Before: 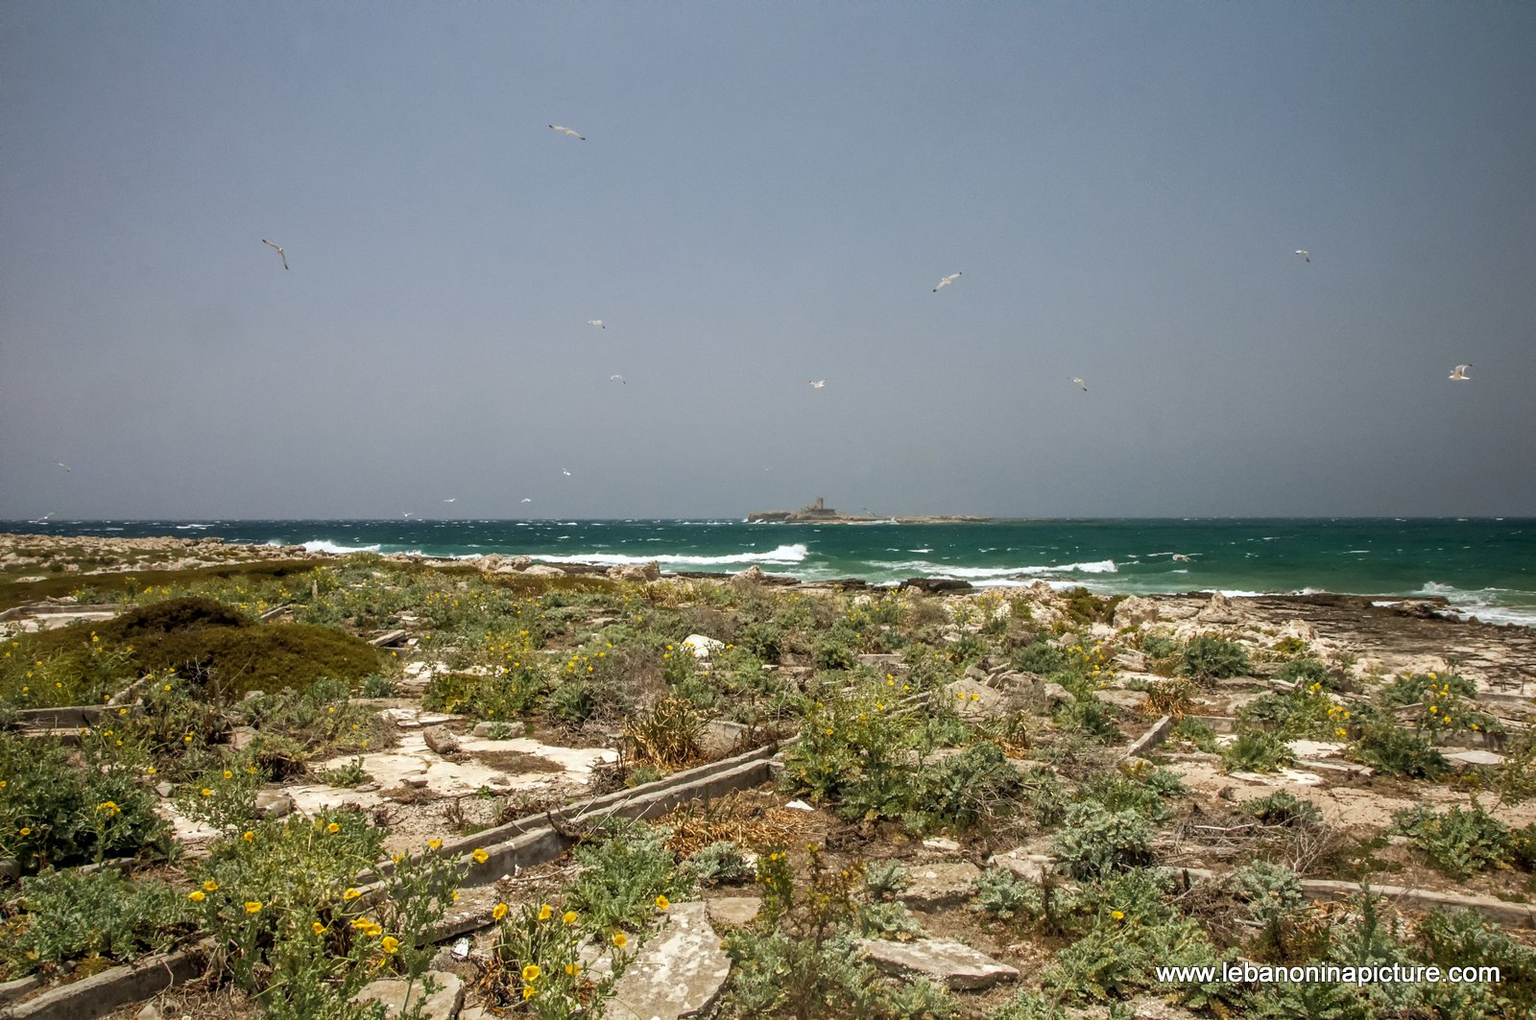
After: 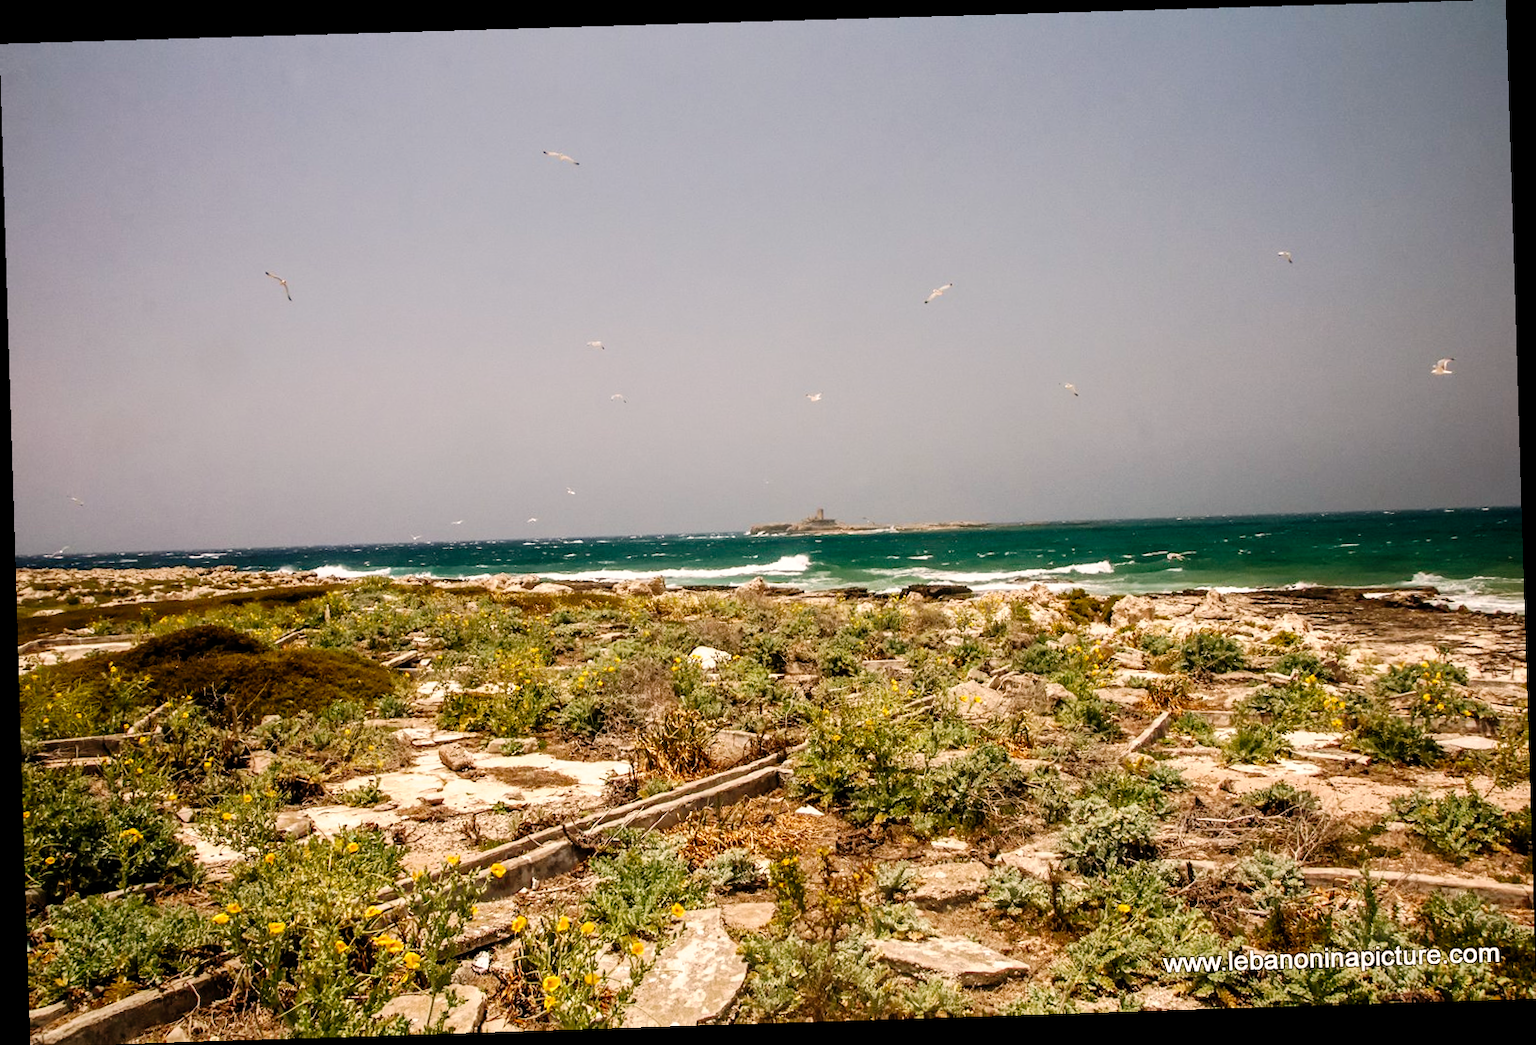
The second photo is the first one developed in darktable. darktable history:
white balance: red 1.127, blue 0.943
rotate and perspective: rotation -1.77°, lens shift (horizontal) 0.004, automatic cropping off
tone curve: curves: ch0 [(0, 0) (0.003, 0) (0.011, 0.002) (0.025, 0.004) (0.044, 0.007) (0.069, 0.015) (0.1, 0.025) (0.136, 0.04) (0.177, 0.09) (0.224, 0.152) (0.277, 0.239) (0.335, 0.335) (0.399, 0.43) (0.468, 0.524) (0.543, 0.621) (0.623, 0.712) (0.709, 0.789) (0.801, 0.871) (0.898, 0.951) (1, 1)], preserve colors none
